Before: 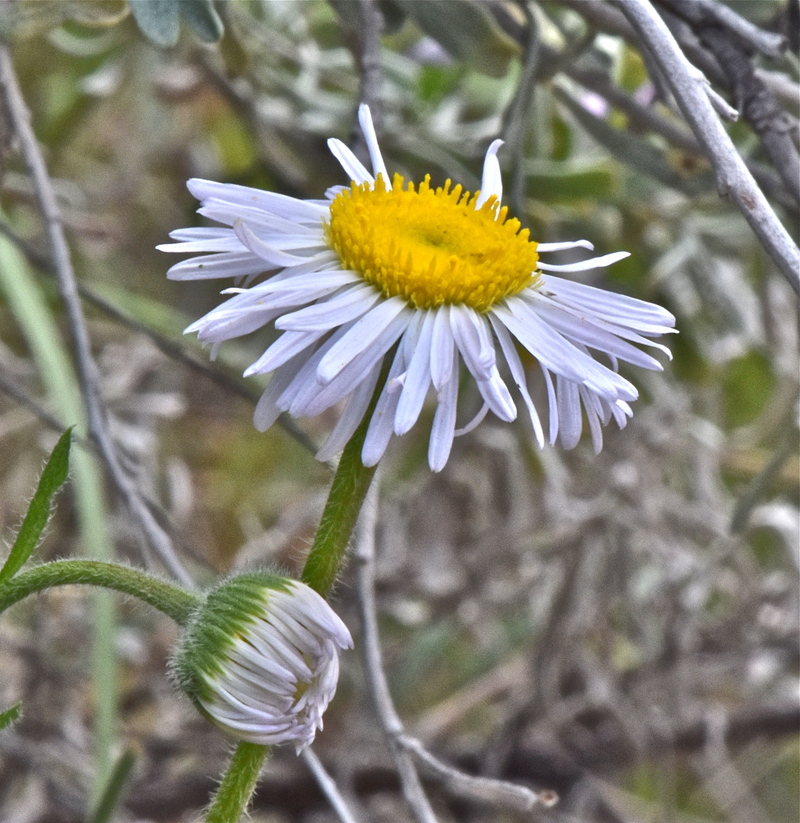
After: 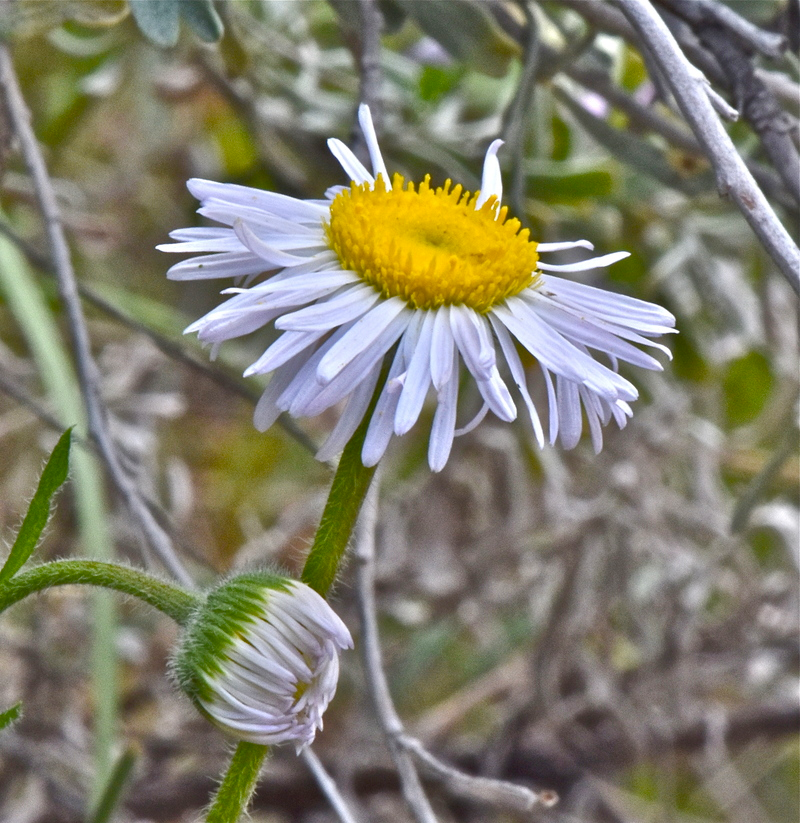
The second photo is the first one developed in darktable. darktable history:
color balance rgb: perceptual saturation grading › global saturation 27.393%, perceptual saturation grading › highlights -28.307%, perceptual saturation grading › mid-tones 15.864%, perceptual saturation grading › shadows 34.083%
